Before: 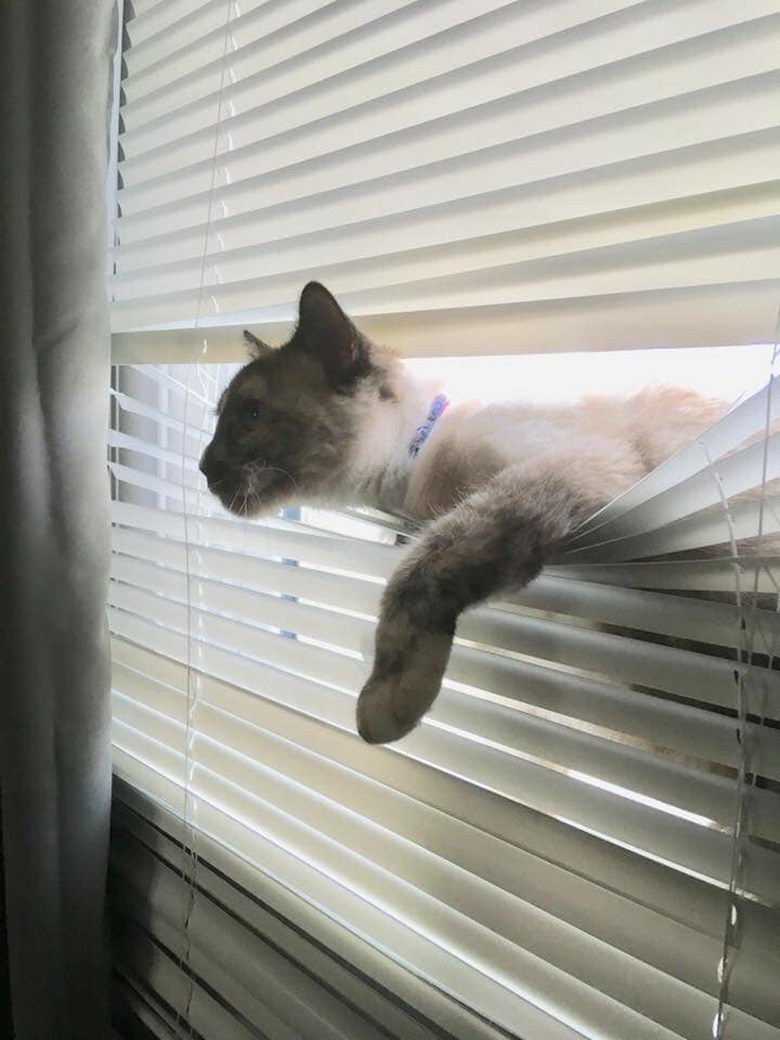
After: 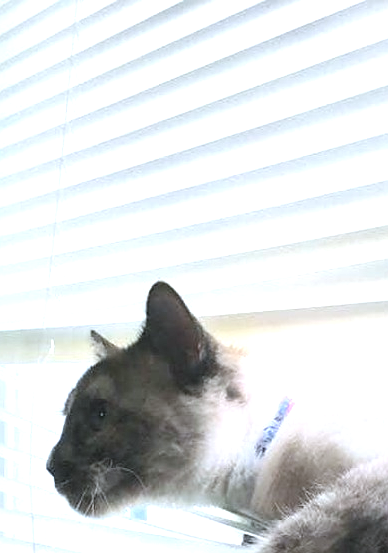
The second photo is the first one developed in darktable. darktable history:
tone equalizer: -8 EV -0.737 EV, -7 EV -0.73 EV, -6 EV -0.595 EV, -5 EV -0.364 EV, -3 EV 0.382 EV, -2 EV 0.6 EV, -1 EV 0.7 EV, +0 EV 0.747 EV
sharpen: amount 0.217
crop: left 19.669%, right 30.494%, bottom 46.769%
color calibration: x 0.367, y 0.379, temperature 4387.94 K
exposure: exposure 0.203 EV, compensate highlight preservation false
